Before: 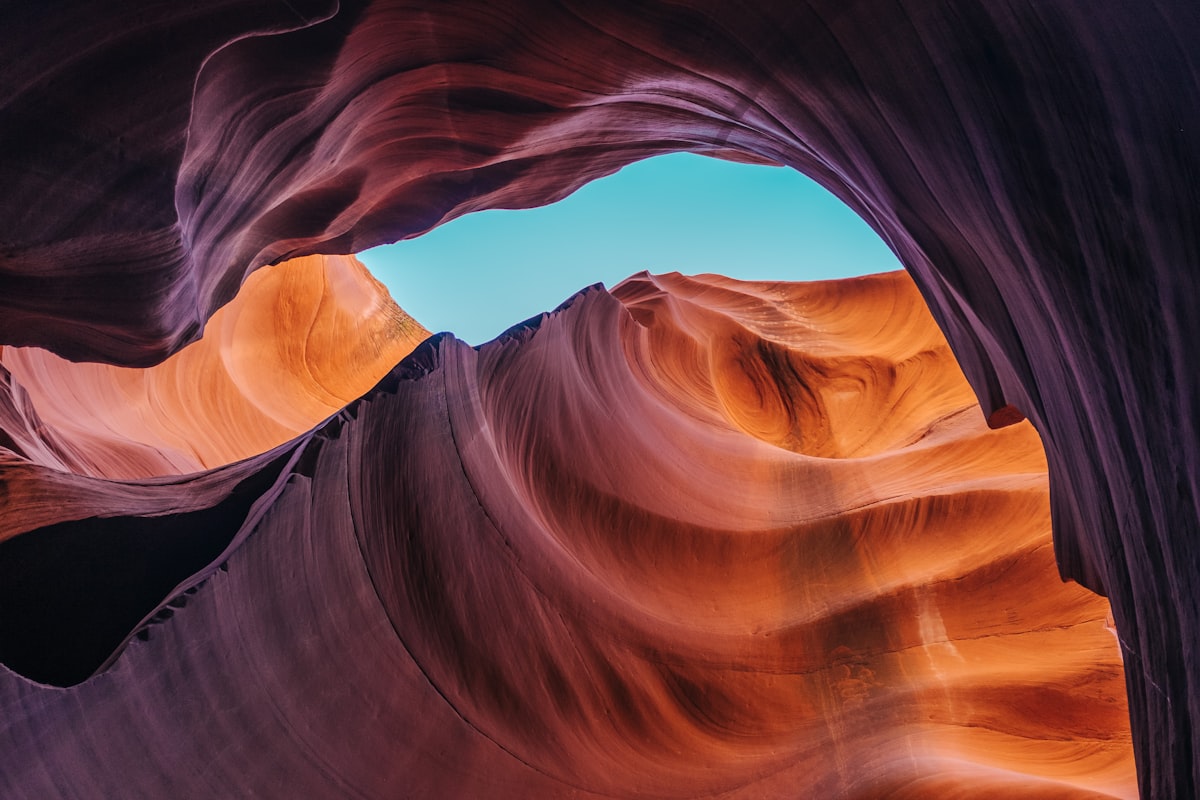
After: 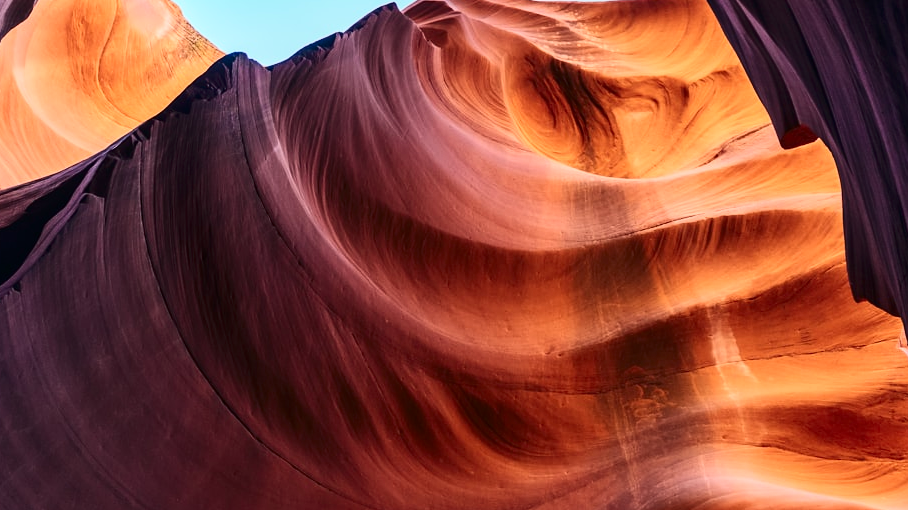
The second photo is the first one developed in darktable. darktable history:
contrast brightness saturation: contrast 0.28
crop and rotate: left 17.299%, top 35.115%, right 7.015%, bottom 1.024%
exposure: exposure -0.151 EV, compensate highlight preservation false
base curve: curves: ch0 [(0, 0) (0.688, 0.865) (1, 1)], preserve colors none
